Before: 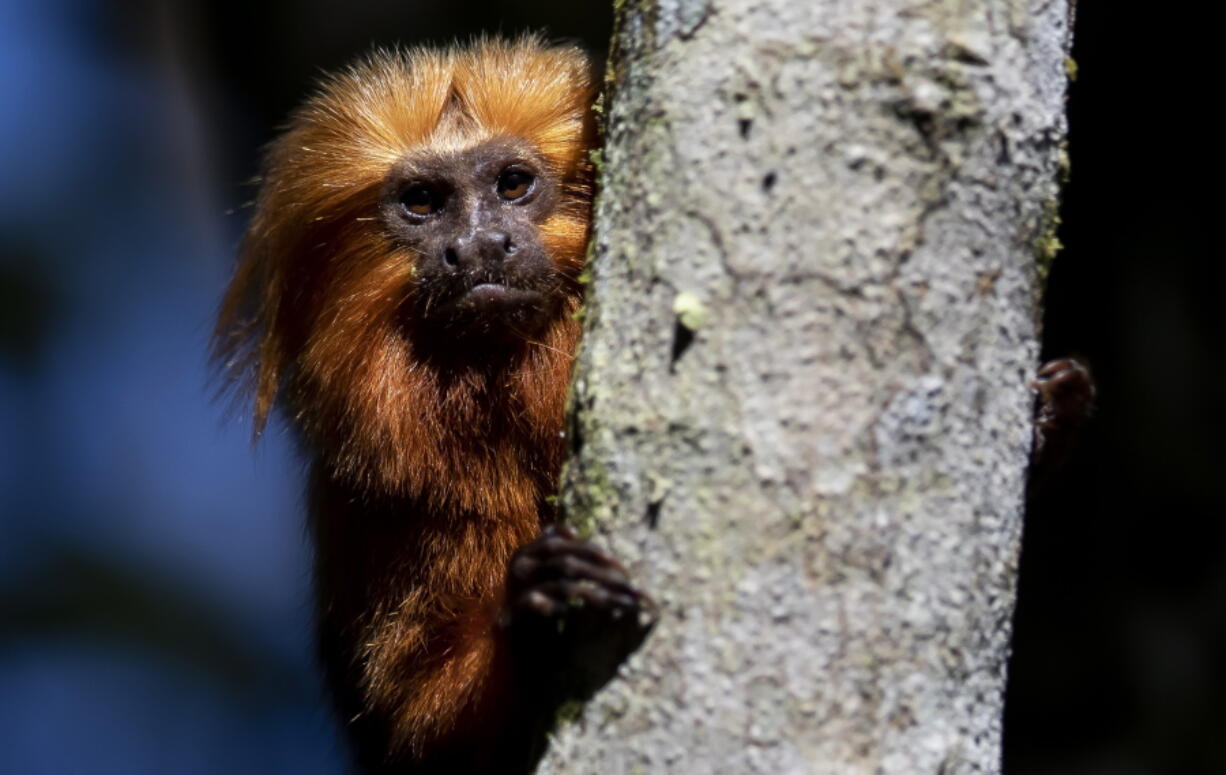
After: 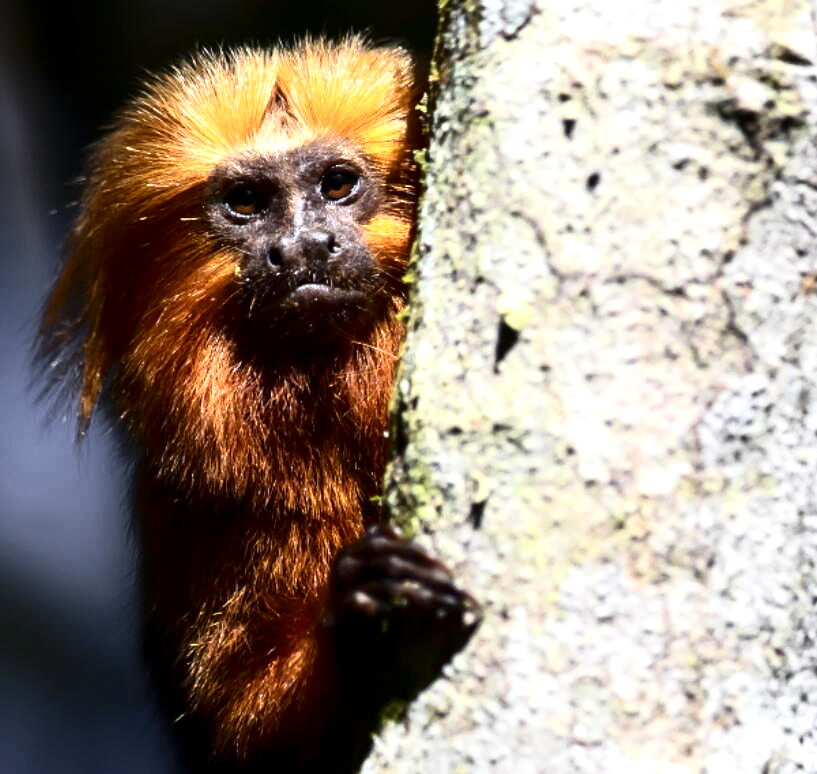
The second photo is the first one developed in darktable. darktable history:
color zones: curves: ch1 [(0.25, 0.61) (0.75, 0.248)]
sharpen: amount 0.206
crop and rotate: left 14.419%, right 18.918%
exposure: exposure 1 EV, compensate highlight preservation false
contrast brightness saturation: contrast 0.278
